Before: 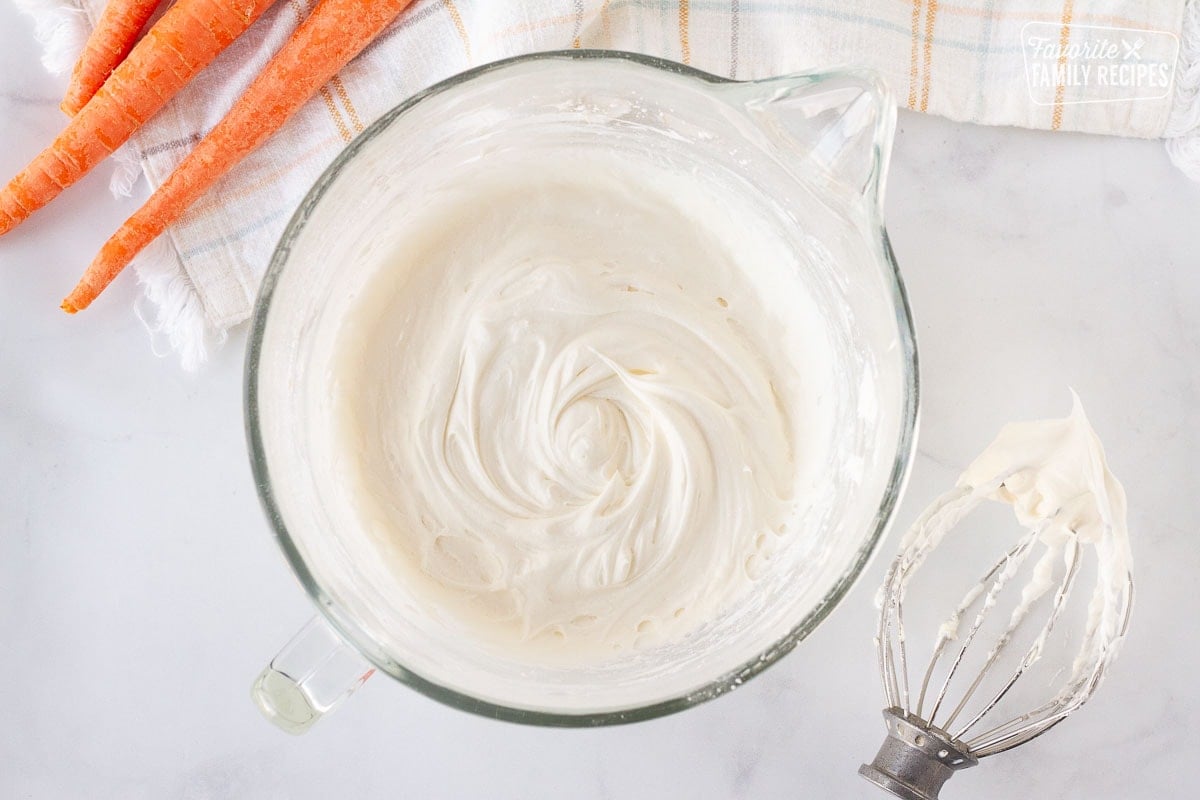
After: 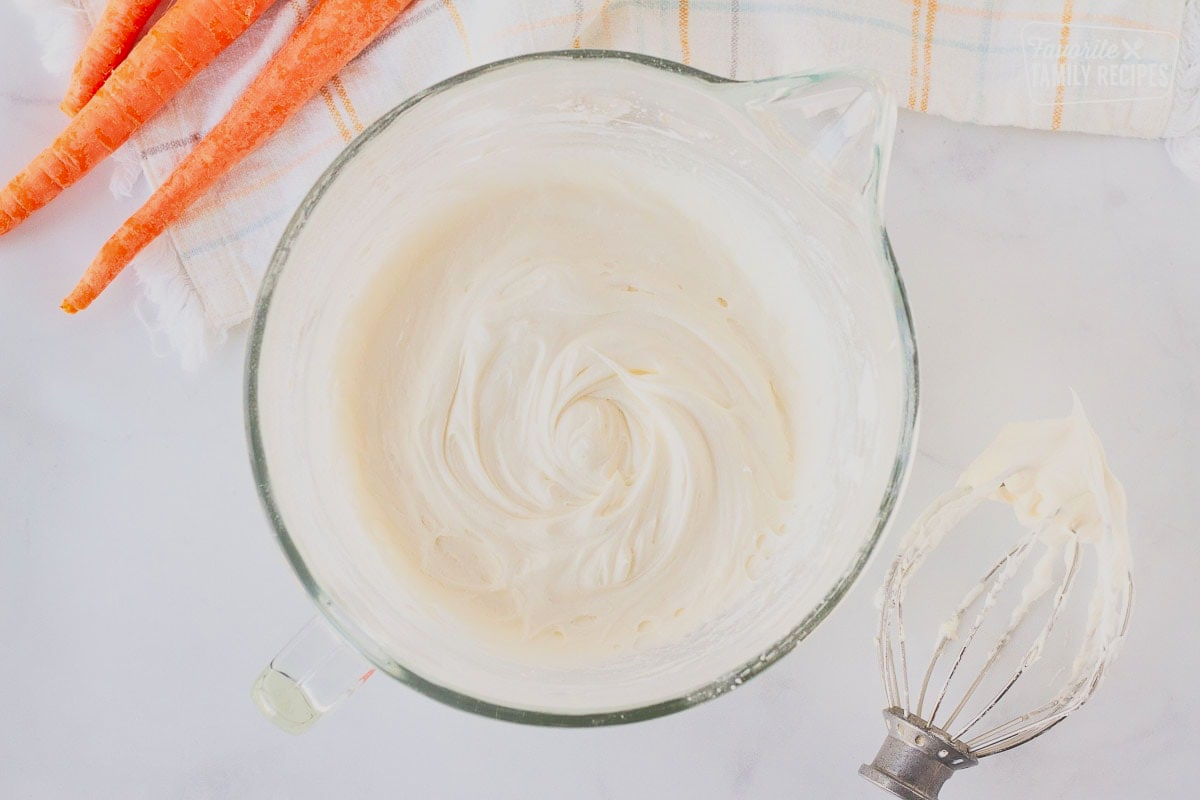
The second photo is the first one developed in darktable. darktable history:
local contrast: highlights 70%, shadows 66%, detail 84%, midtone range 0.322
shadows and highlights: shadows 47.64, highlights -40.97, soften with gaussian
filmic rgb: black relative exposure -7.65 EV, white relative exposure 4.56 EV, hardness 3.61, color science v6 (2022)
exposure: black level correction 0, exposure 0.694 EV, compensate highlight preservation false
